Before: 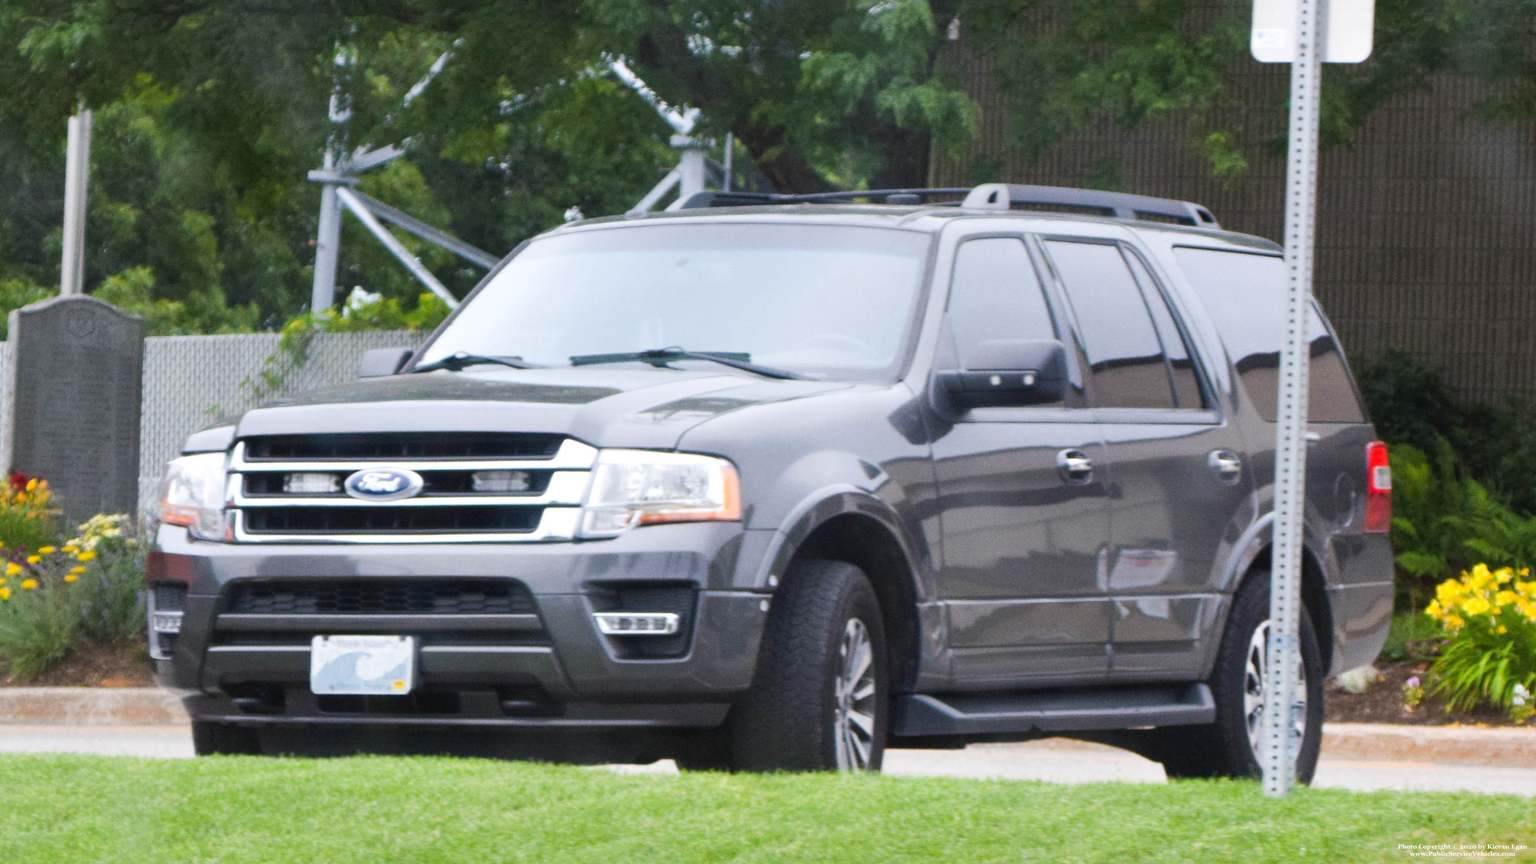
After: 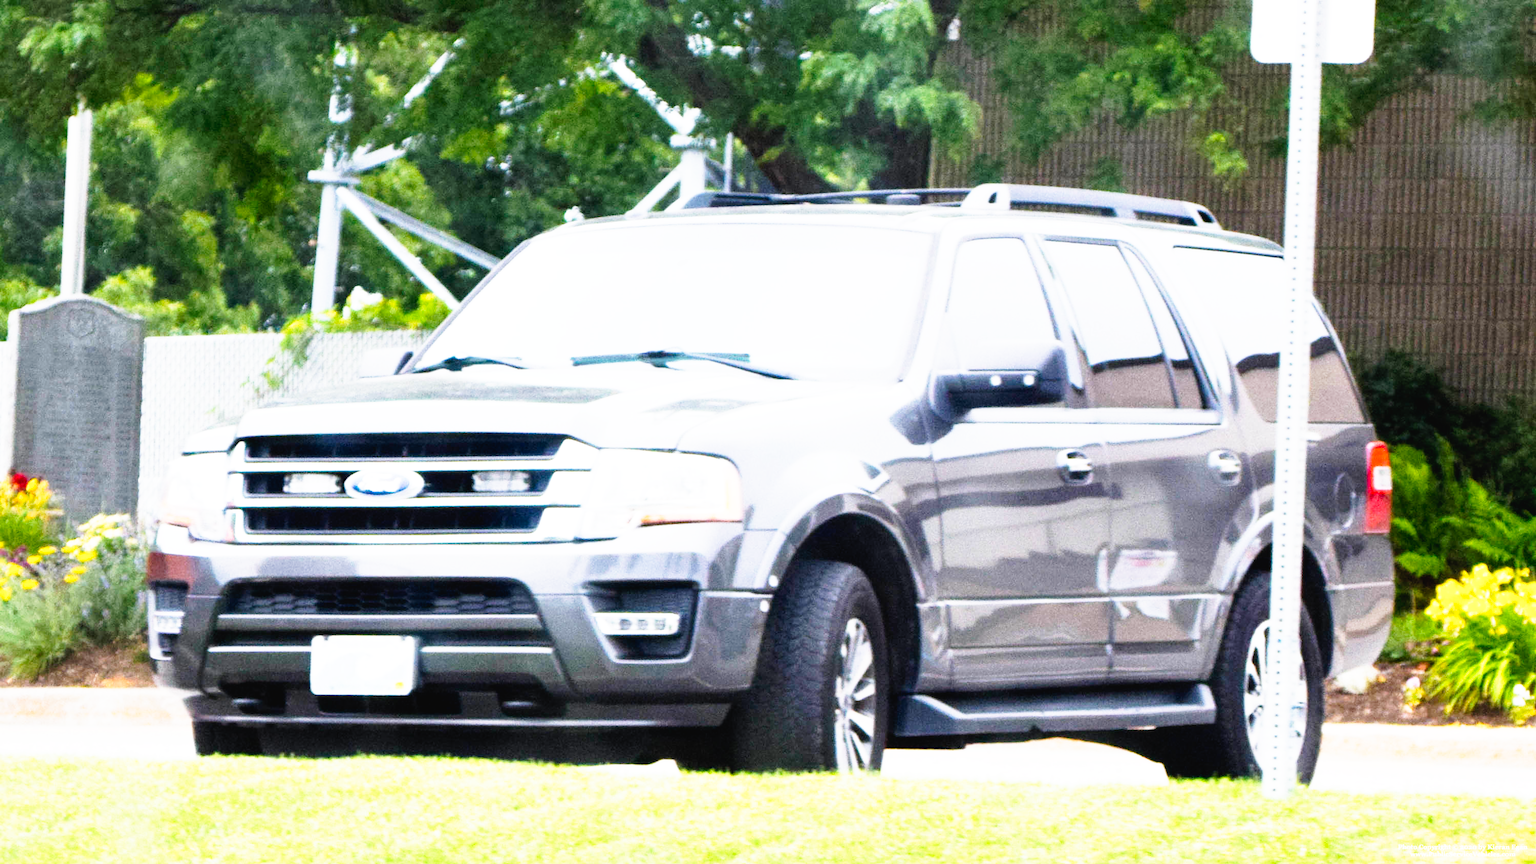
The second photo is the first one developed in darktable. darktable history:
base curve: curves: ch0 [(0, 0) (0.007, 0.004) (0.027, 0.03) (0.046, 0.07) (0.207, 0.54) (0.442, 0.872) (0.673, 0.972) (1, 1)], preserve colors none
tone curve: curves: ch0 [(0, 0) (0.003, 0.022) (0.011, 0.025) (0.025, 0.025) (0.044, 0.029) (0.069, 0.042) (0.1, 0.068) (0.136, 0.118) (0.177, 0.176) (0.224, 0.233) (0.277, 0.299) (0.335, 0.371) (0.399, 0.448) (0.468, 0.526) (0.543, 0.605) (0.623, 0.684) (0.709, 0.775) (0.801, 0.869) (0.898, 0.957) (1, 1)], preserve colors none
